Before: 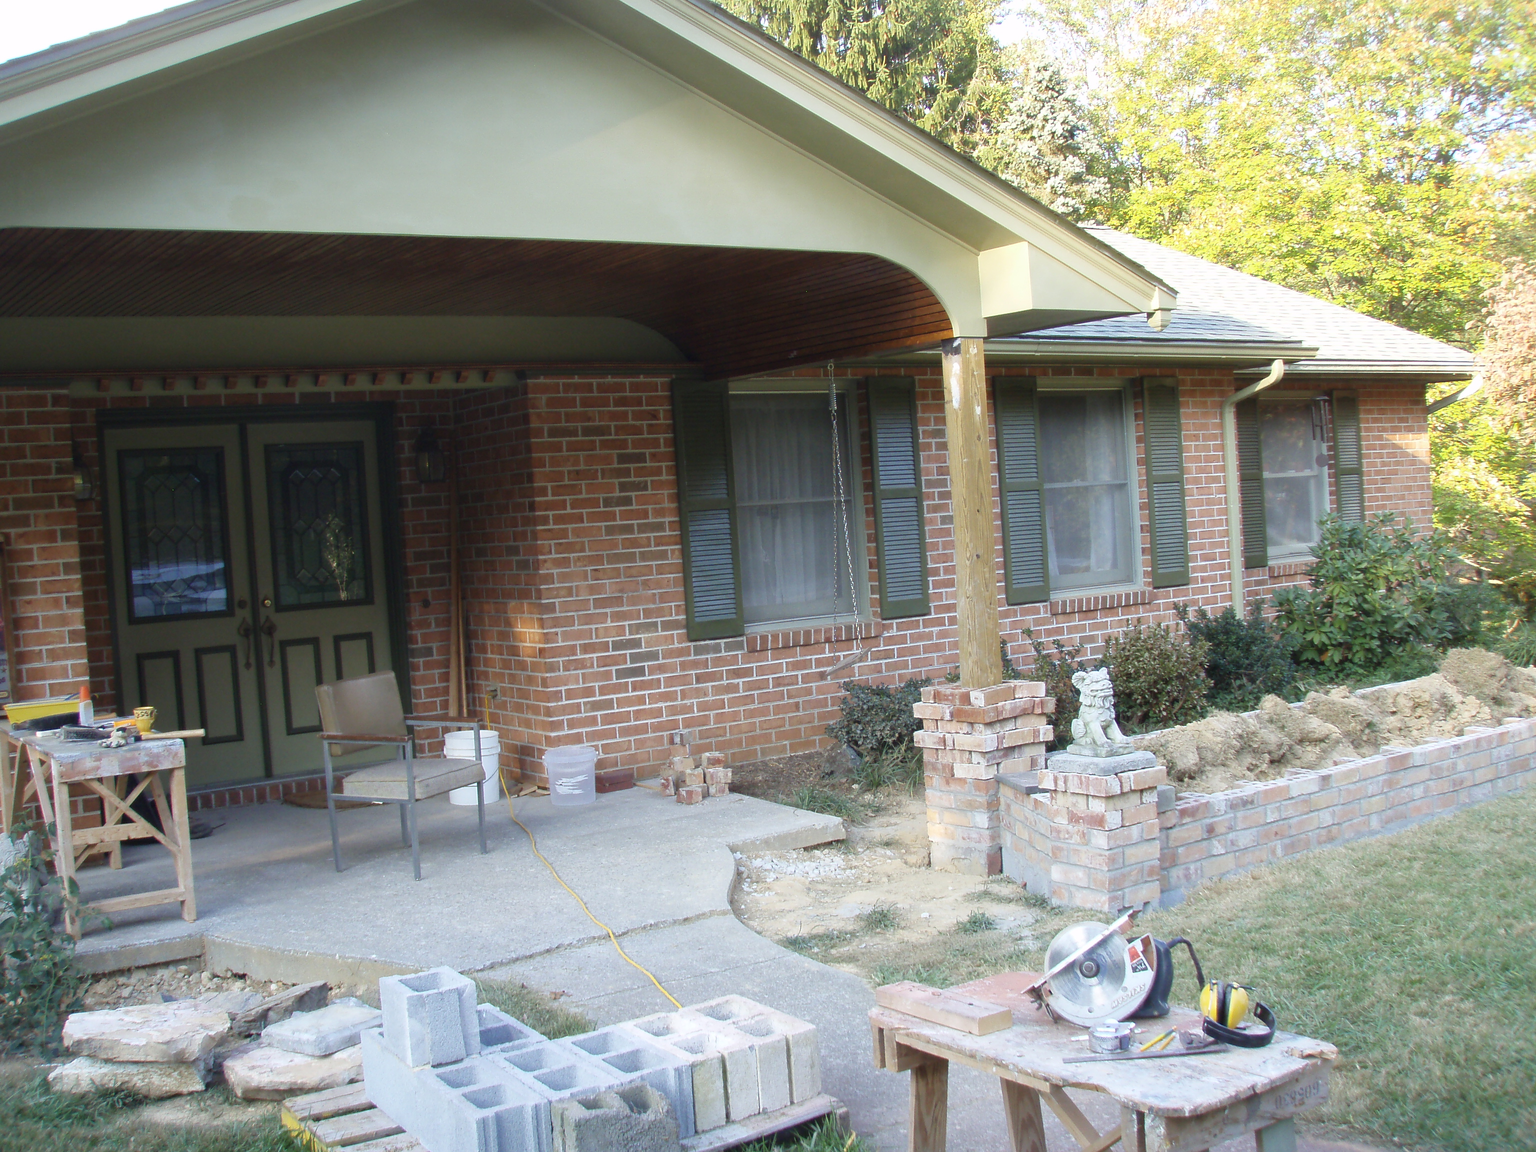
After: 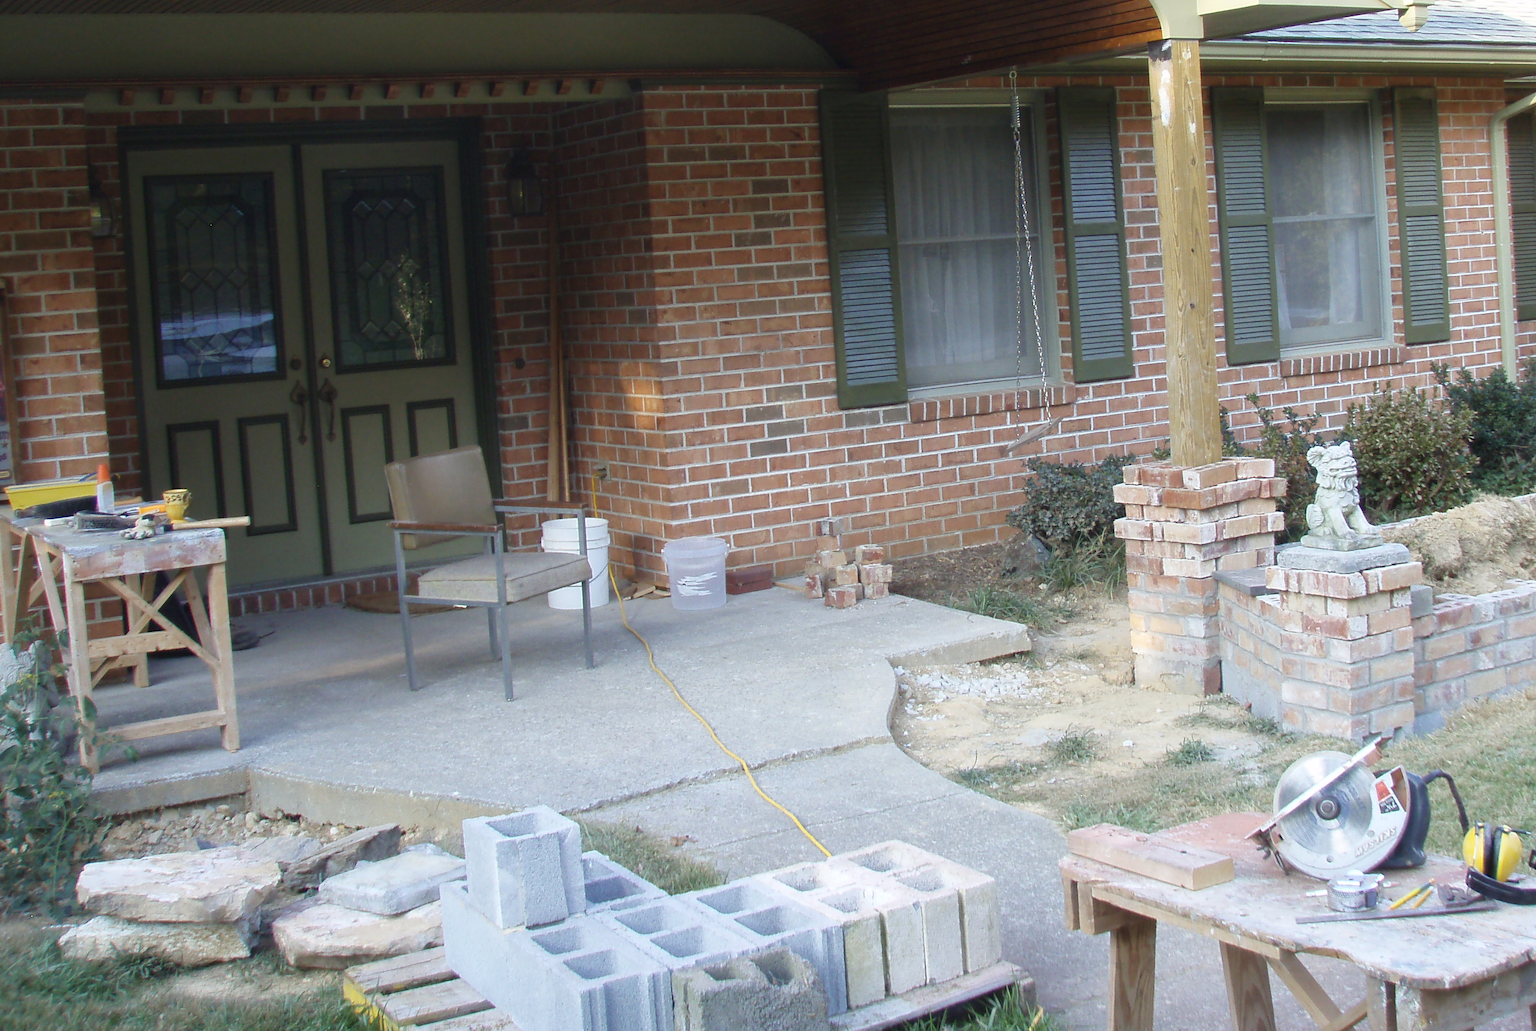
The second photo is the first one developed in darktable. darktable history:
crop: top 26.531%, right 17.959%
white balance: red 1, blue 1
